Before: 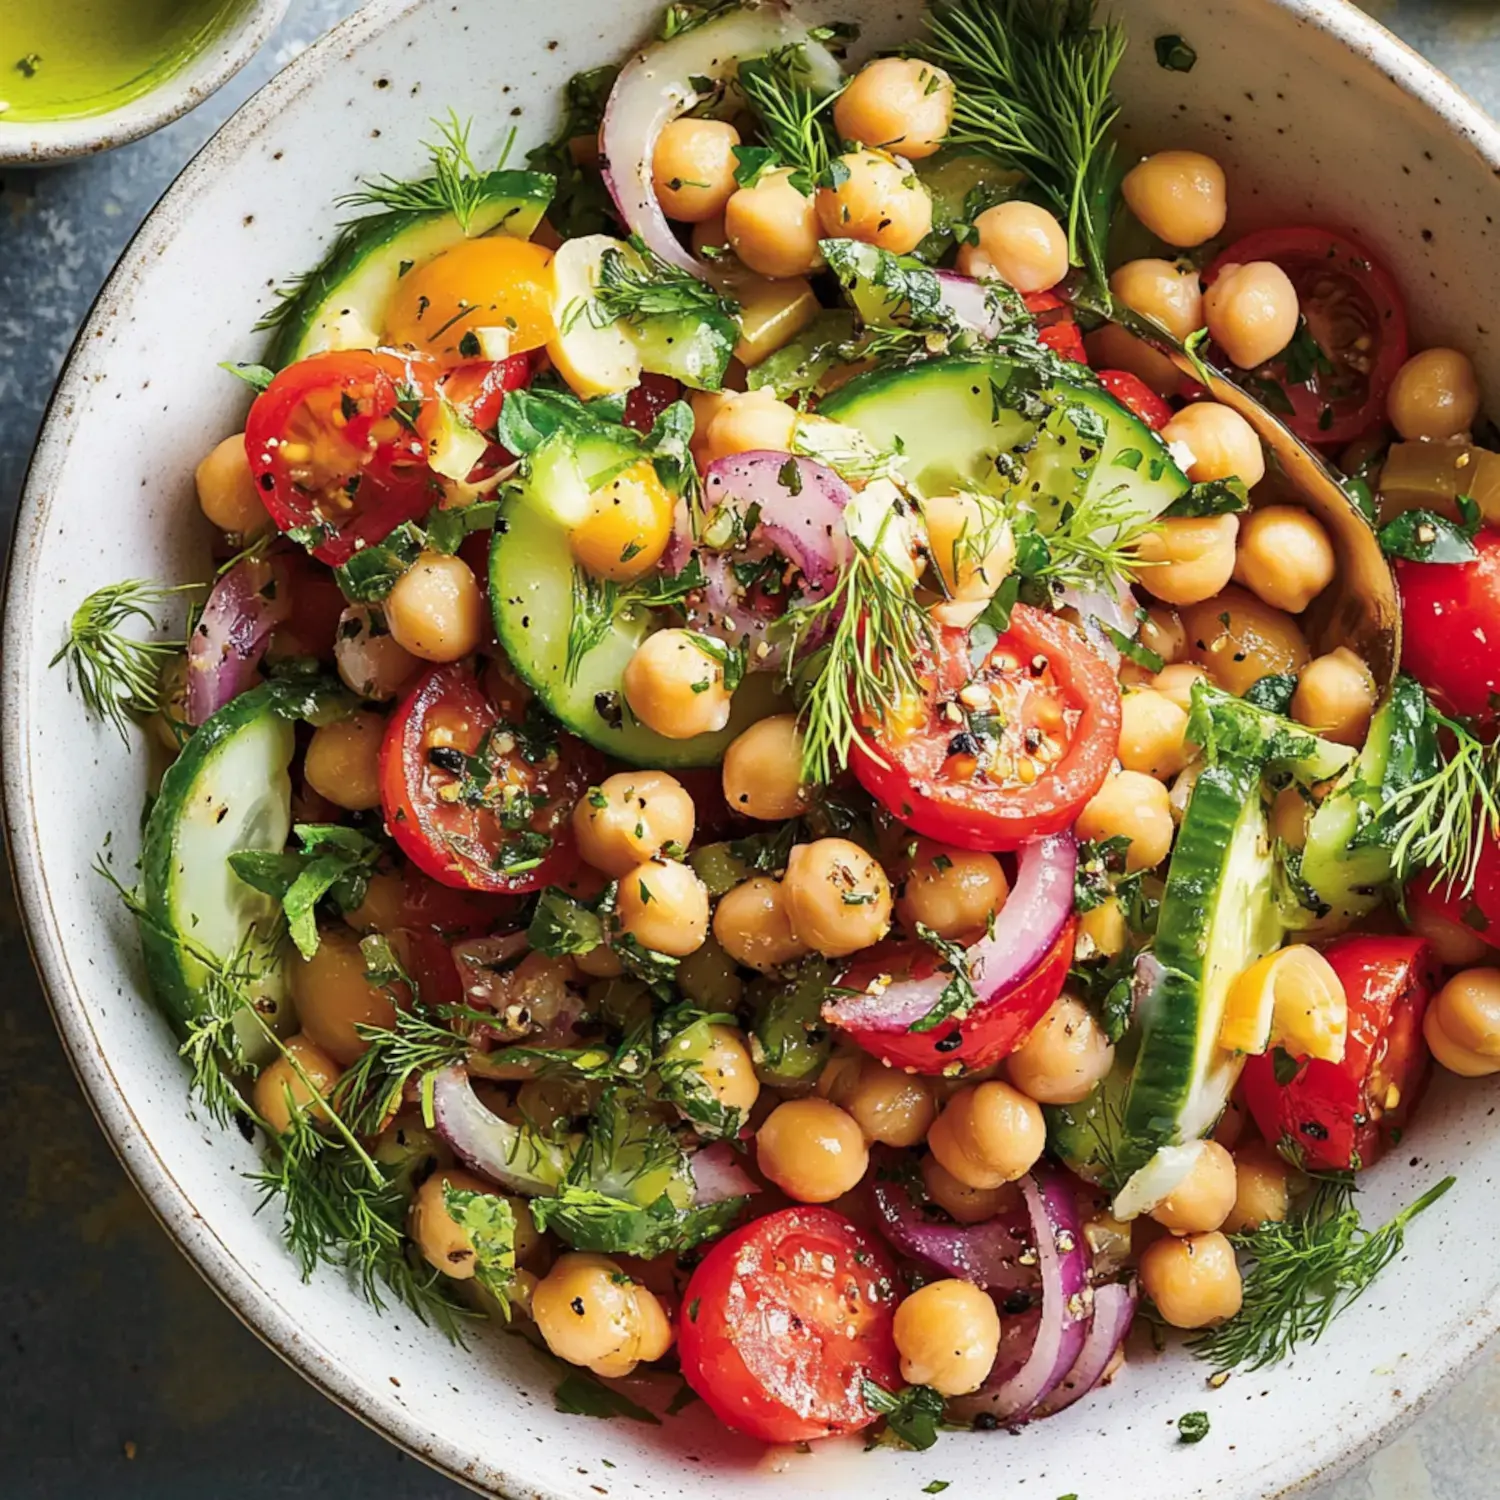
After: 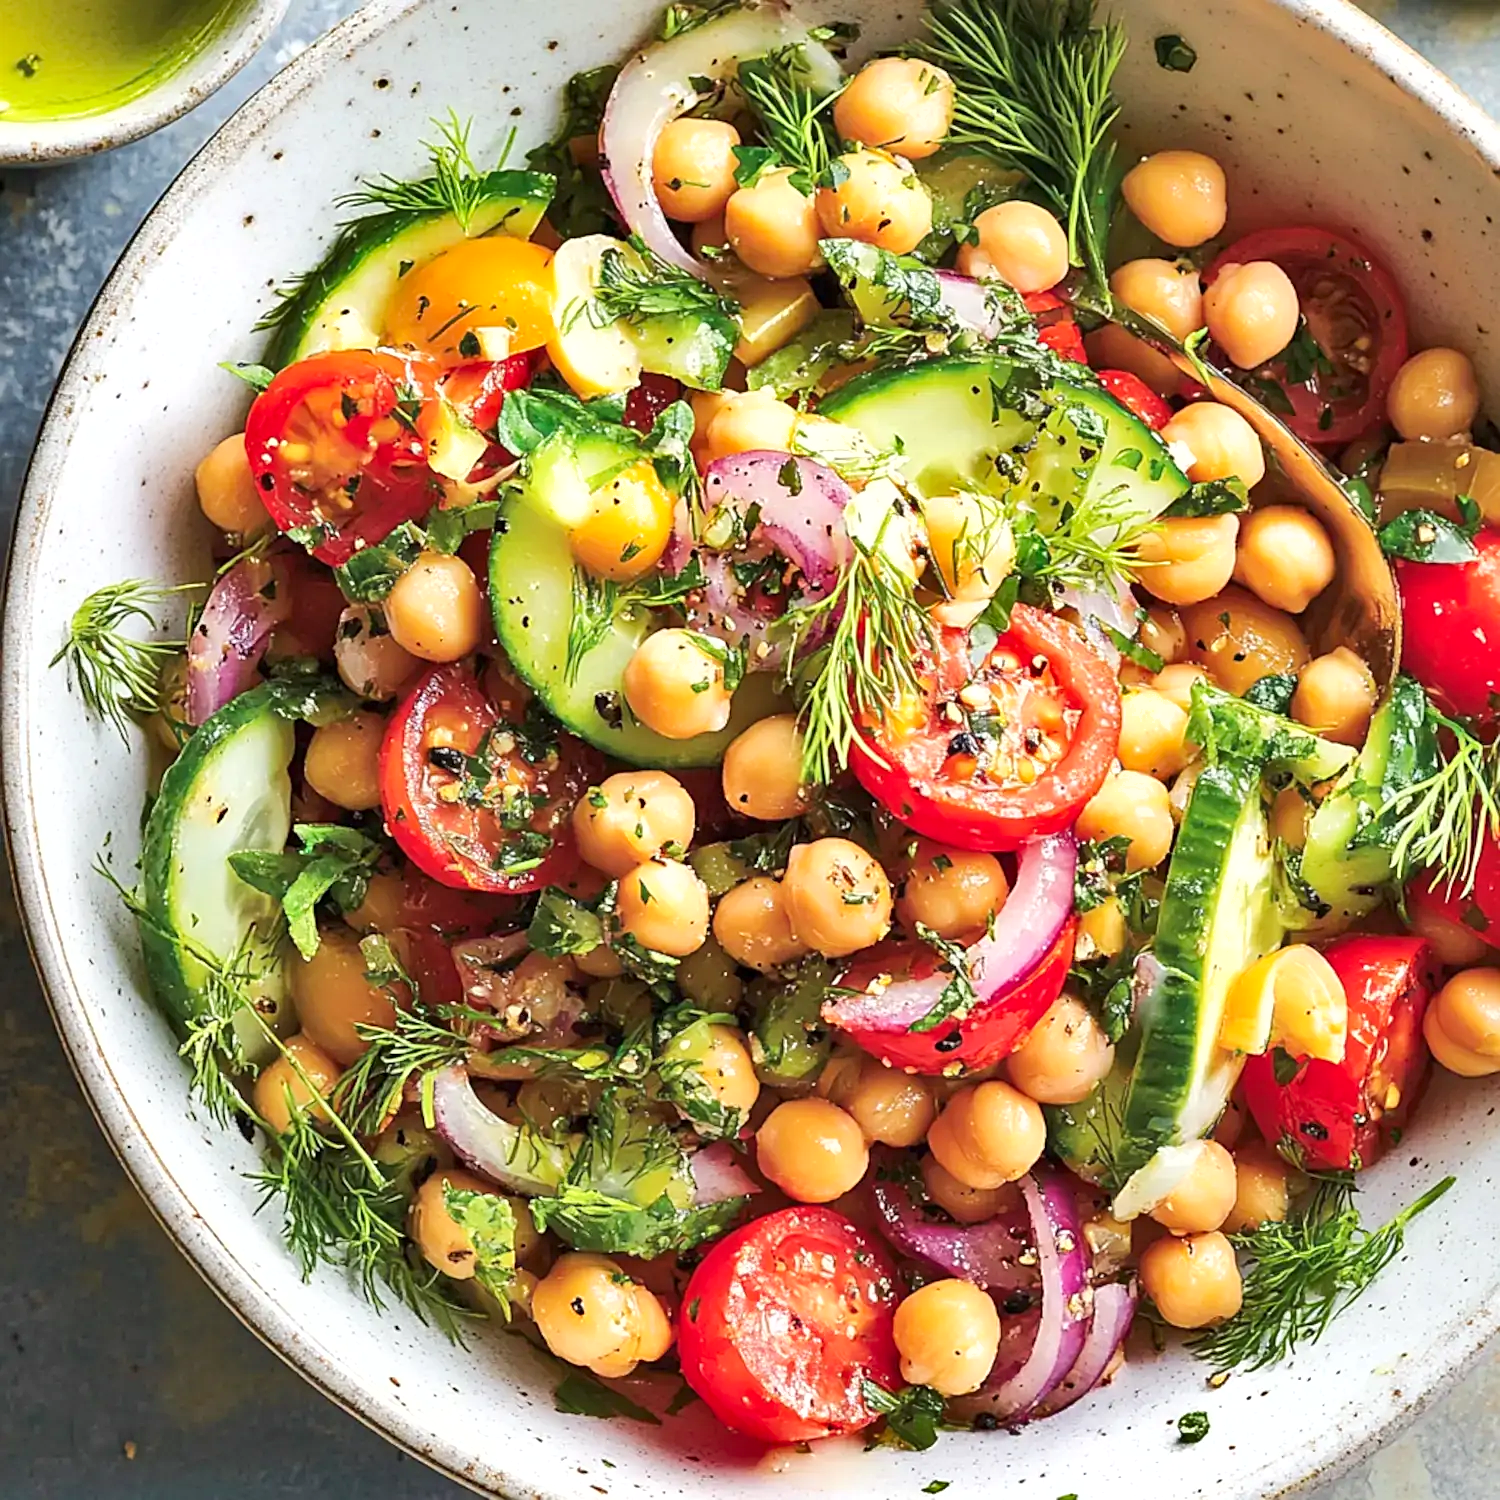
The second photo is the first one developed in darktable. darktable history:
sharpen: on, module defaults
tone equalizer: -8 EV 0.966 EV, -7 EV 1.03 EV, -6 EV 1.03 EV, -5 EV 0.976 EV, -4 EV 1 EV, -3 EV 0.732 EV, -2 EV 0.5 EV, -1 EV 0.25 EV, edges refinement/feathering 500, mask exposure compensation -1.57 EV, preserve details no
shadows and highlights: soften with gaussian
